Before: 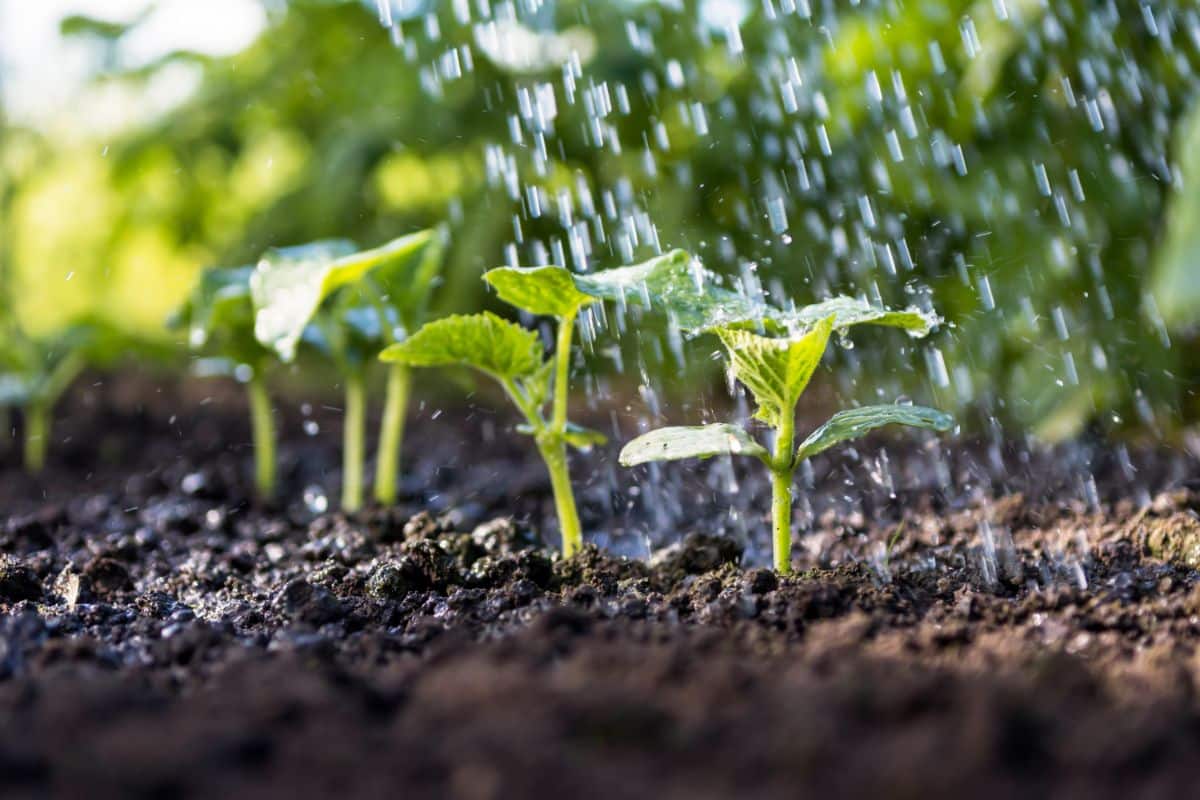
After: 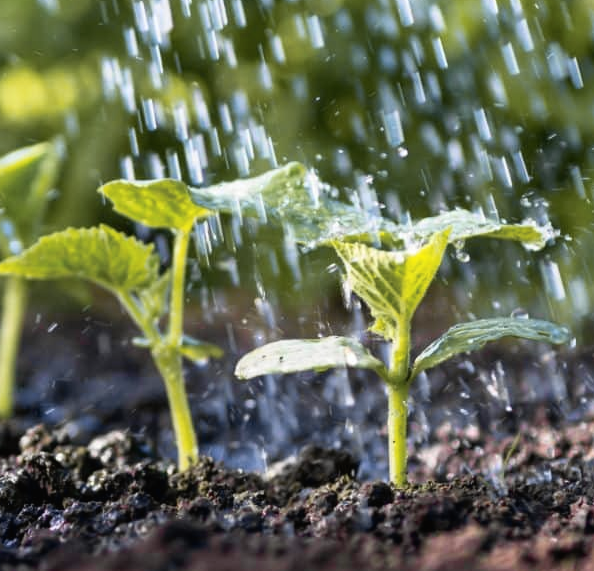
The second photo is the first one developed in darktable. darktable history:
tone curve: curves: ch0 [(0, 0.012) (0.056, 0.046) (0.218, 0.213) (0.606, 0.62) (0.82, 0.846) (1, 1)]; ch1 [(0, 0) (0.226, 0.261) (0.403, 0.437) (0.469, 0.472) (0.495, 0.499) (0.514, 0.504) (0.545, 0.555) (0.59, 0.598) (0.714, 0.733) (1, 1)]; ch2 [(0, 0) (0.269, 0.299) (0.459, 0.45) (0.498, 0.499) (0.523, 0.512) (0.568, 0.558) (0.634, 0.617) (0.702, 0.662) (0.781, 0.775) (1, 1)], color space Lab, independent channels, preserve colors none
crop: left 32.075%, top 10.976%, right 18.355%, bottom 17.596%
